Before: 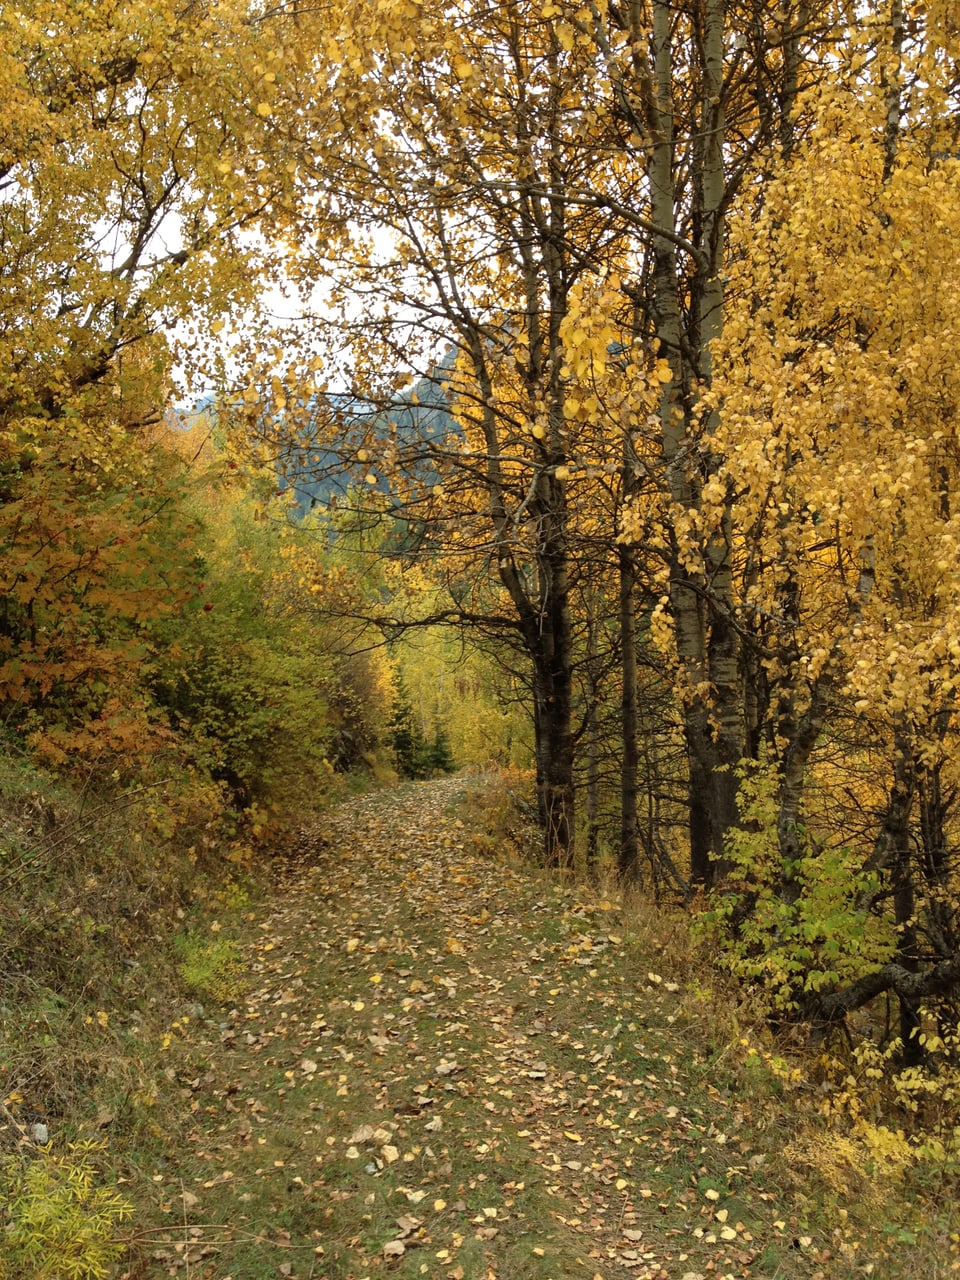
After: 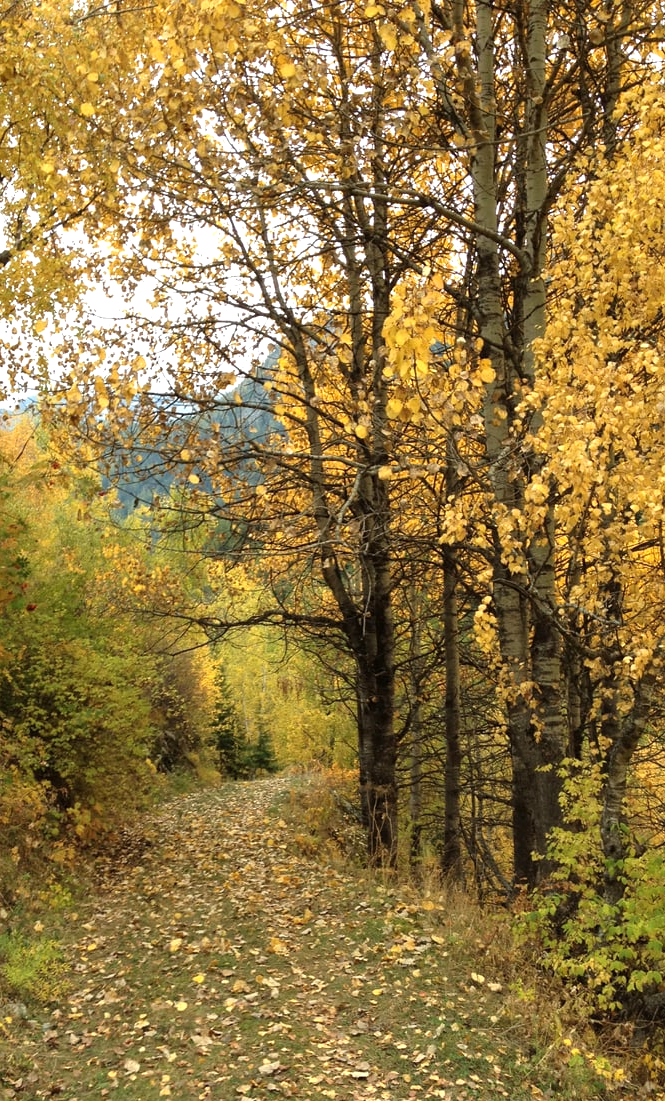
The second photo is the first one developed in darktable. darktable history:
crop: left 18.479%, right 12.2%, bottom 13.971%
exposure: exposure 0.426 EV, compensate highlight preservation false
